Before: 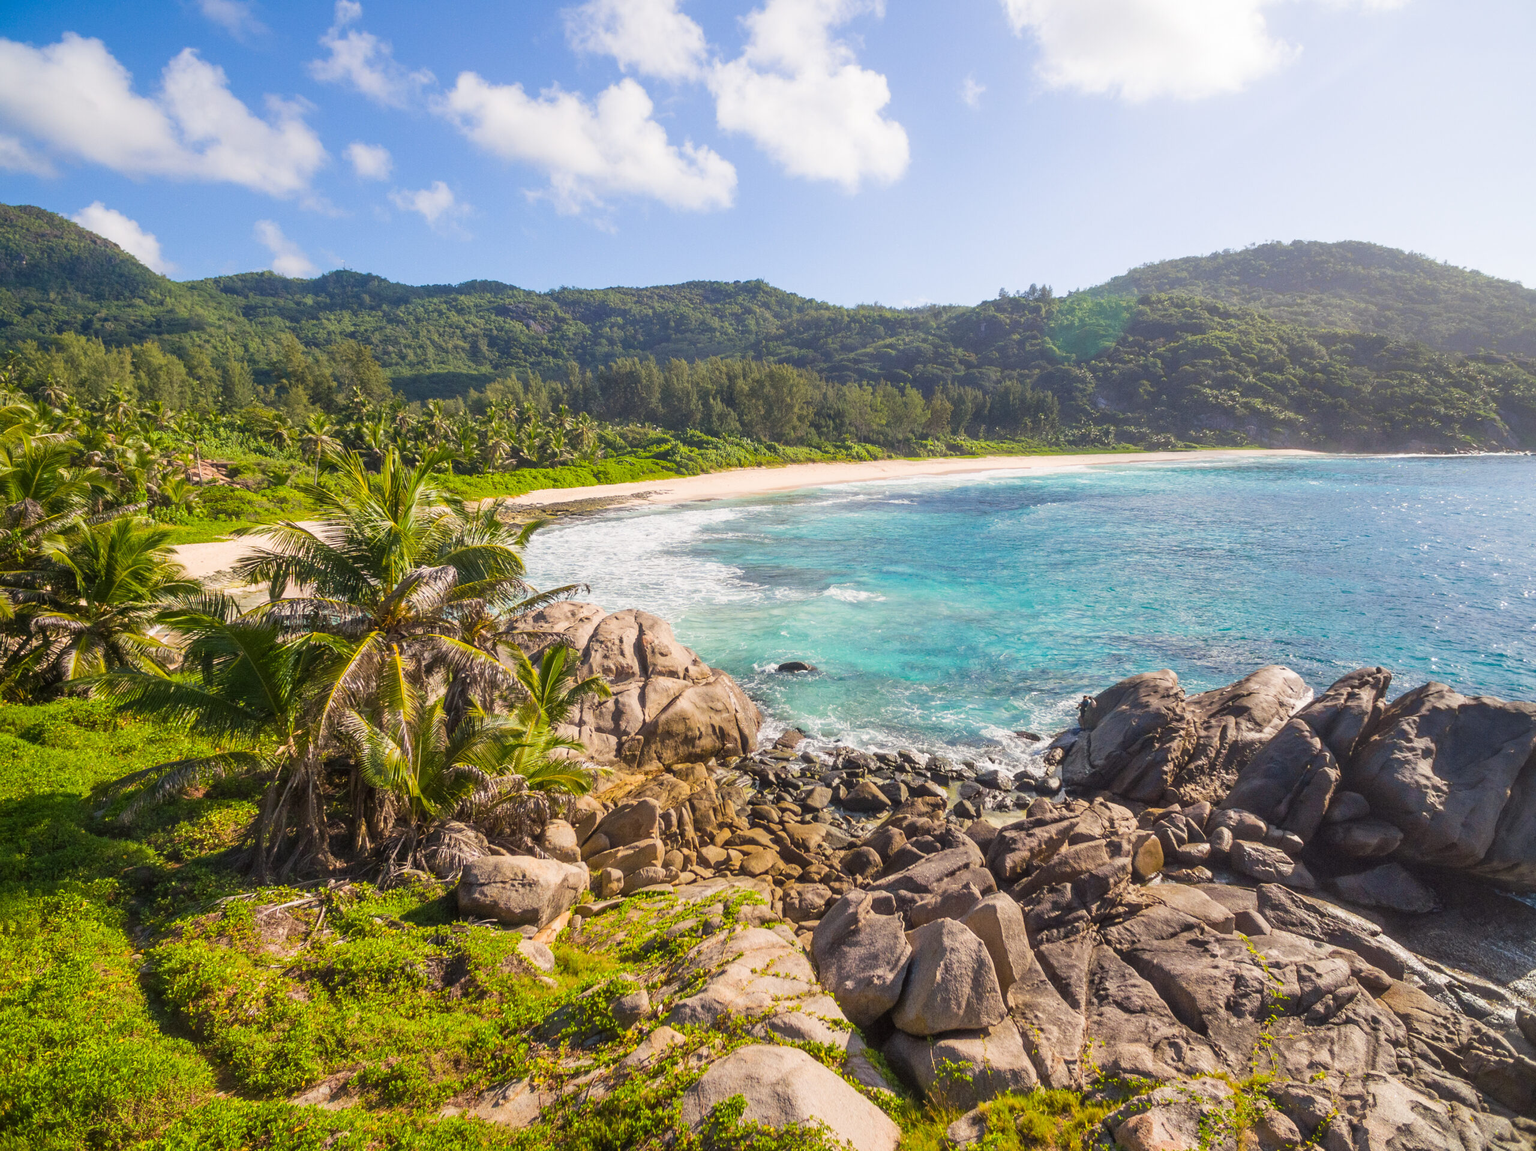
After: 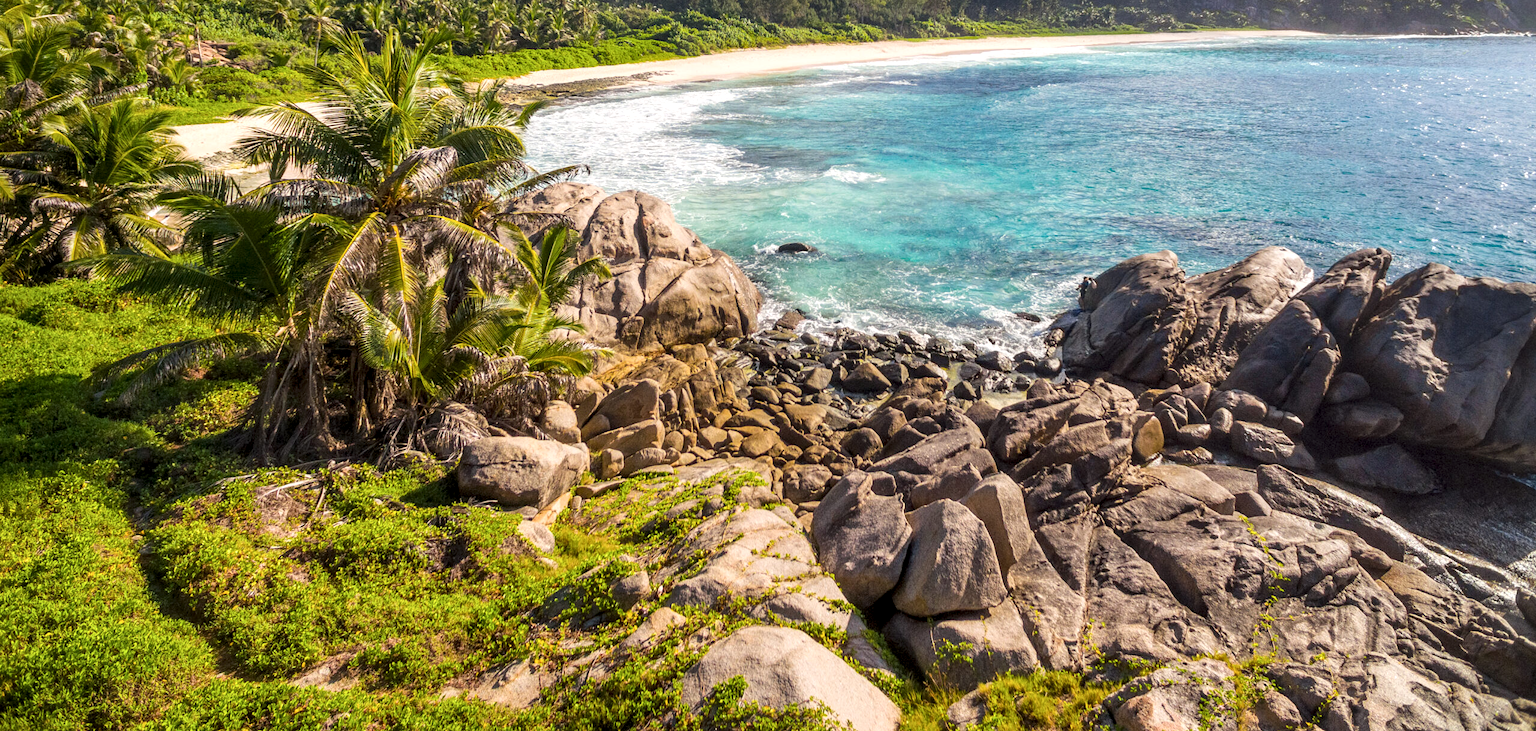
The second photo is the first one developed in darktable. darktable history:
local contrast: highlights 123%, shadows 126%, detail 140%, midtone range 0.254
crop and rotate: top 36.435%
